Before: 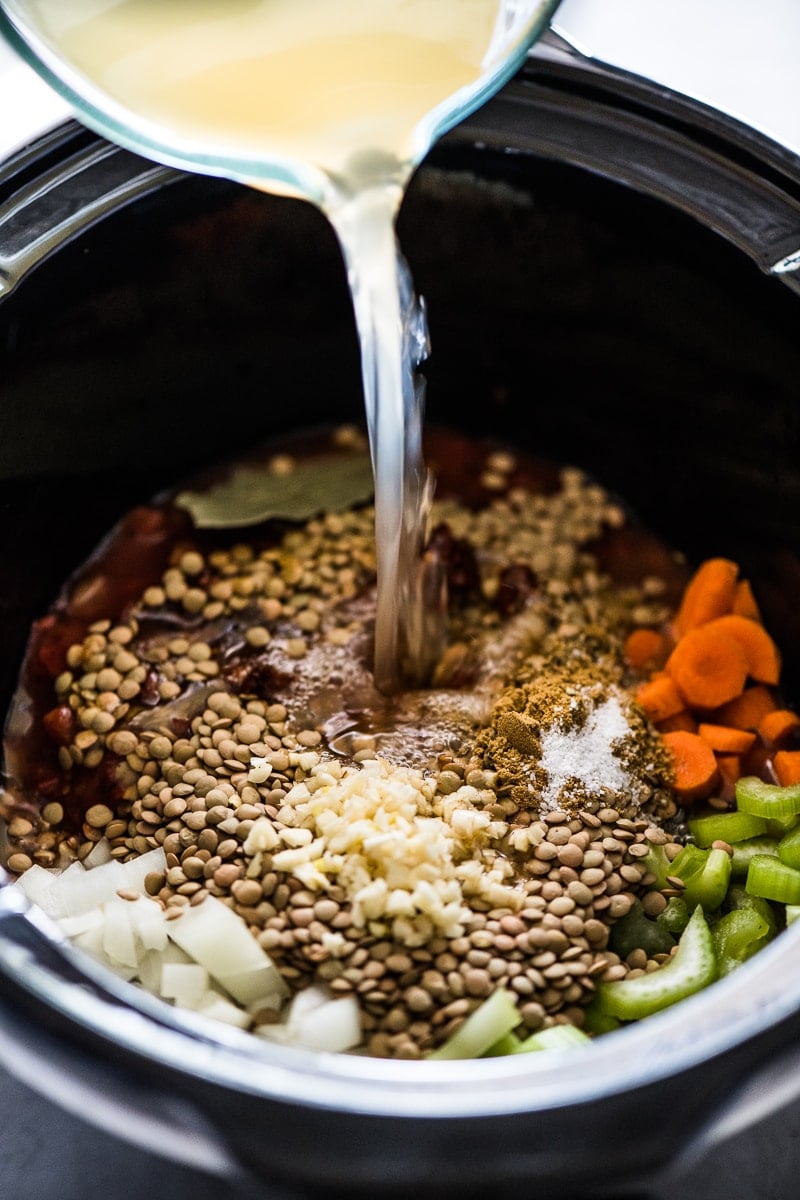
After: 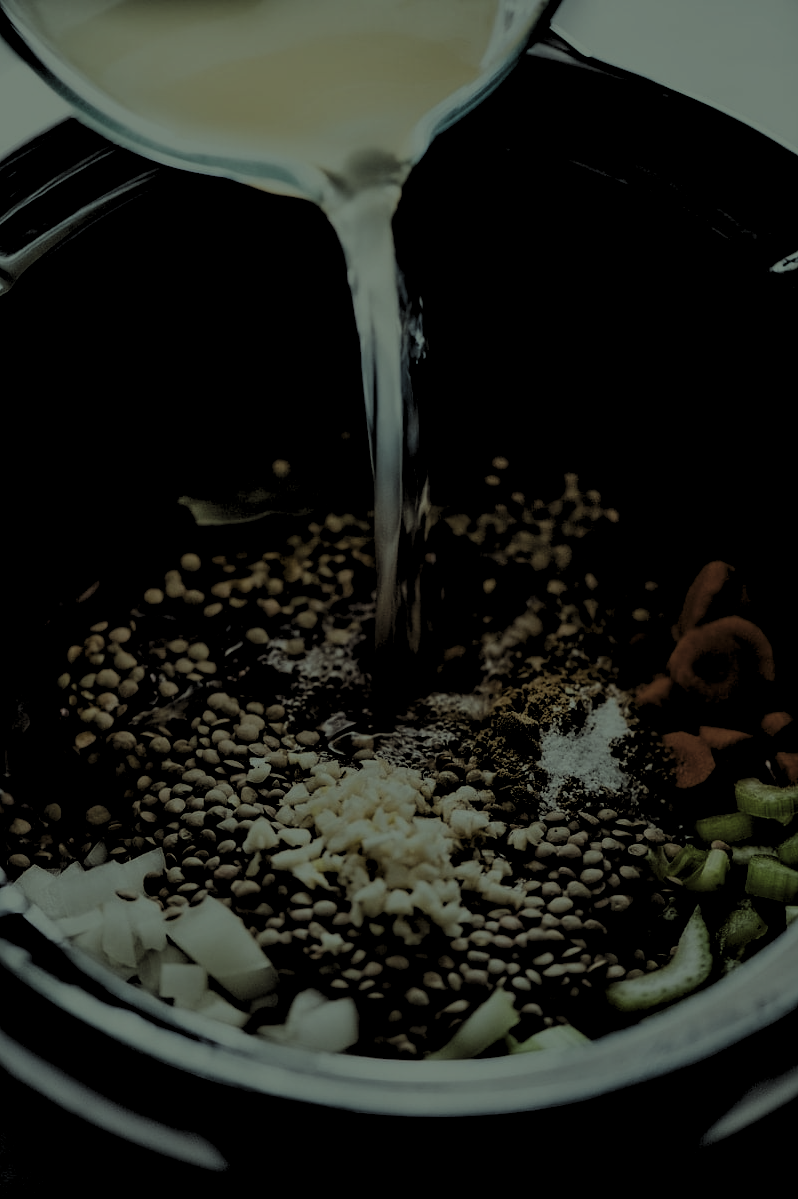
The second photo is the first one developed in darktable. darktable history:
color balance rgb: highlights gain › luminance 15.609%, highlights gain › chroma 7.004%, highlights gain › hue 128.51°, perceptual saturation grading › global saturation 0.458%, perceptual saturation grading › highlights -18.719%, perceptual saturation grading › mid-tones 6.484%, perceptual saturation grading › shadows 27.201%, contrast -29.81%
crop: left 0.168%
filmic rgb: black relative exposure -7.65 EV, white relative exposure 4.56 EV, hardness 3.61
levels: black 3.86%, levels [0.514, 0.759, 1]
tone equalizer: -7 EV 0.162 EV, -6 EV 0.617 EV, -5 EV 1.13 EV, -4 EV 1.31 EV, -3 EV 1.12 EV, -2 EV 0.6 EV, -1 EV 0.148 EV
